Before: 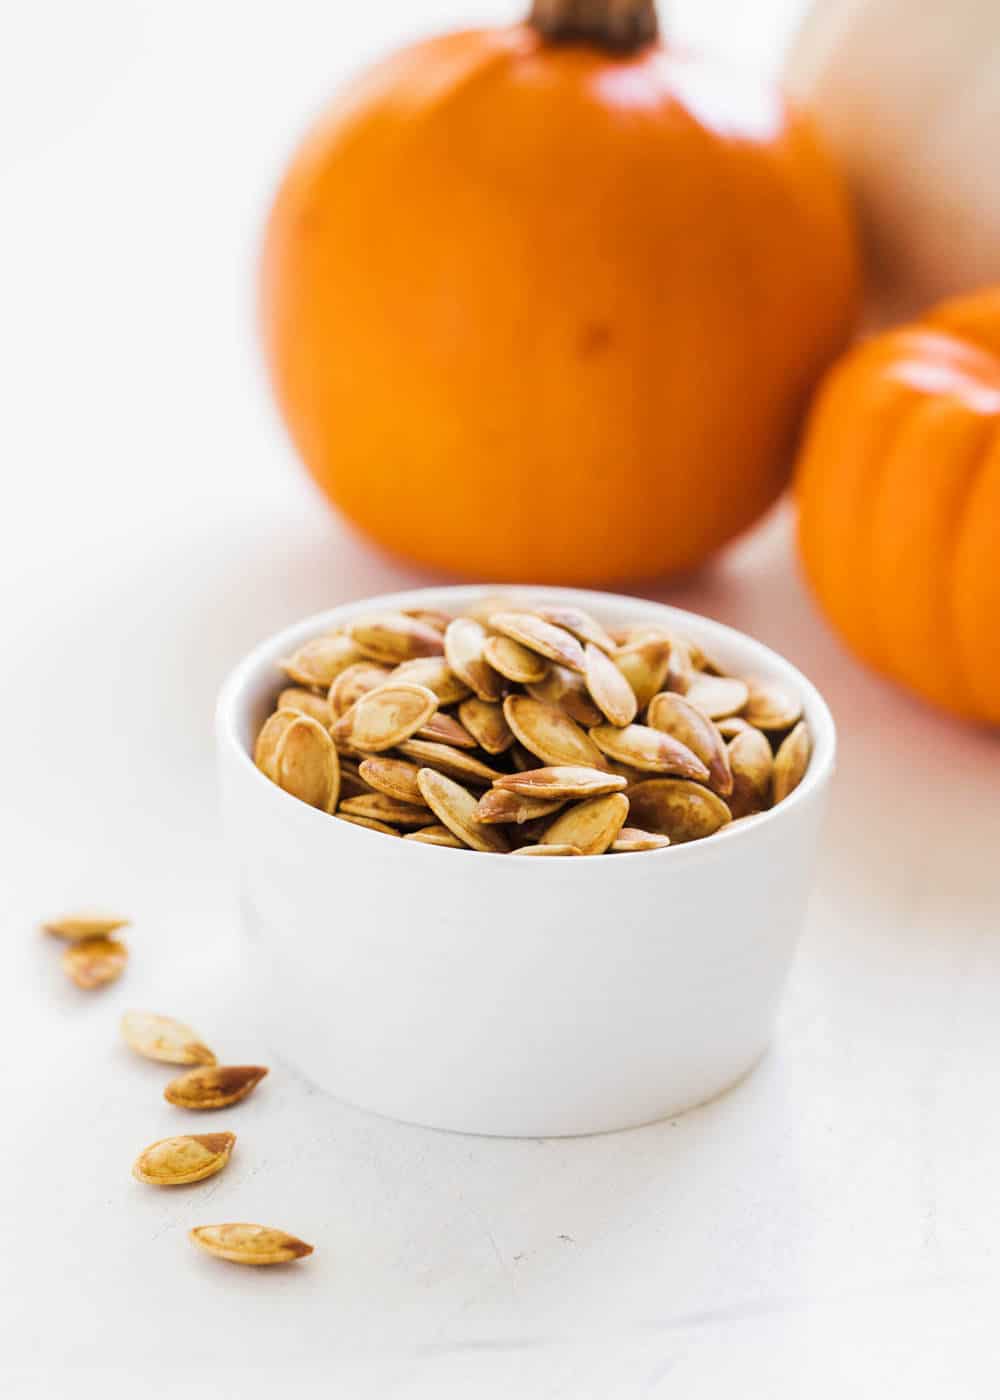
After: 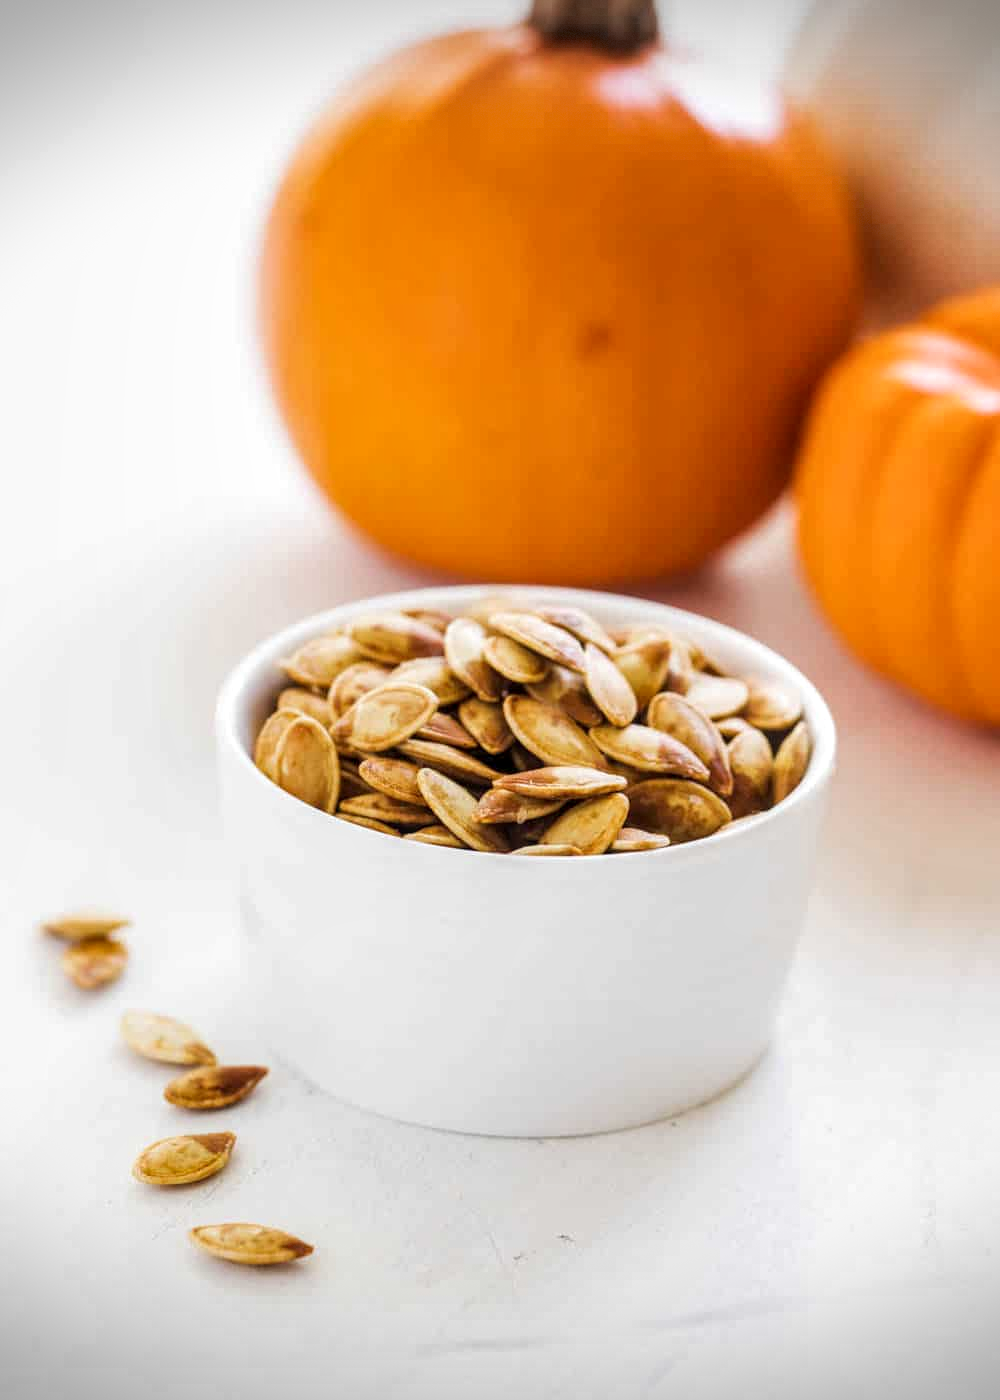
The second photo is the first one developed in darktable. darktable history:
vignetting: fall-off start 97.24%, brightness -0.575, width/height ratio 1.18, dithering 8-bit output, unbound false
local contrast: detail 130%
